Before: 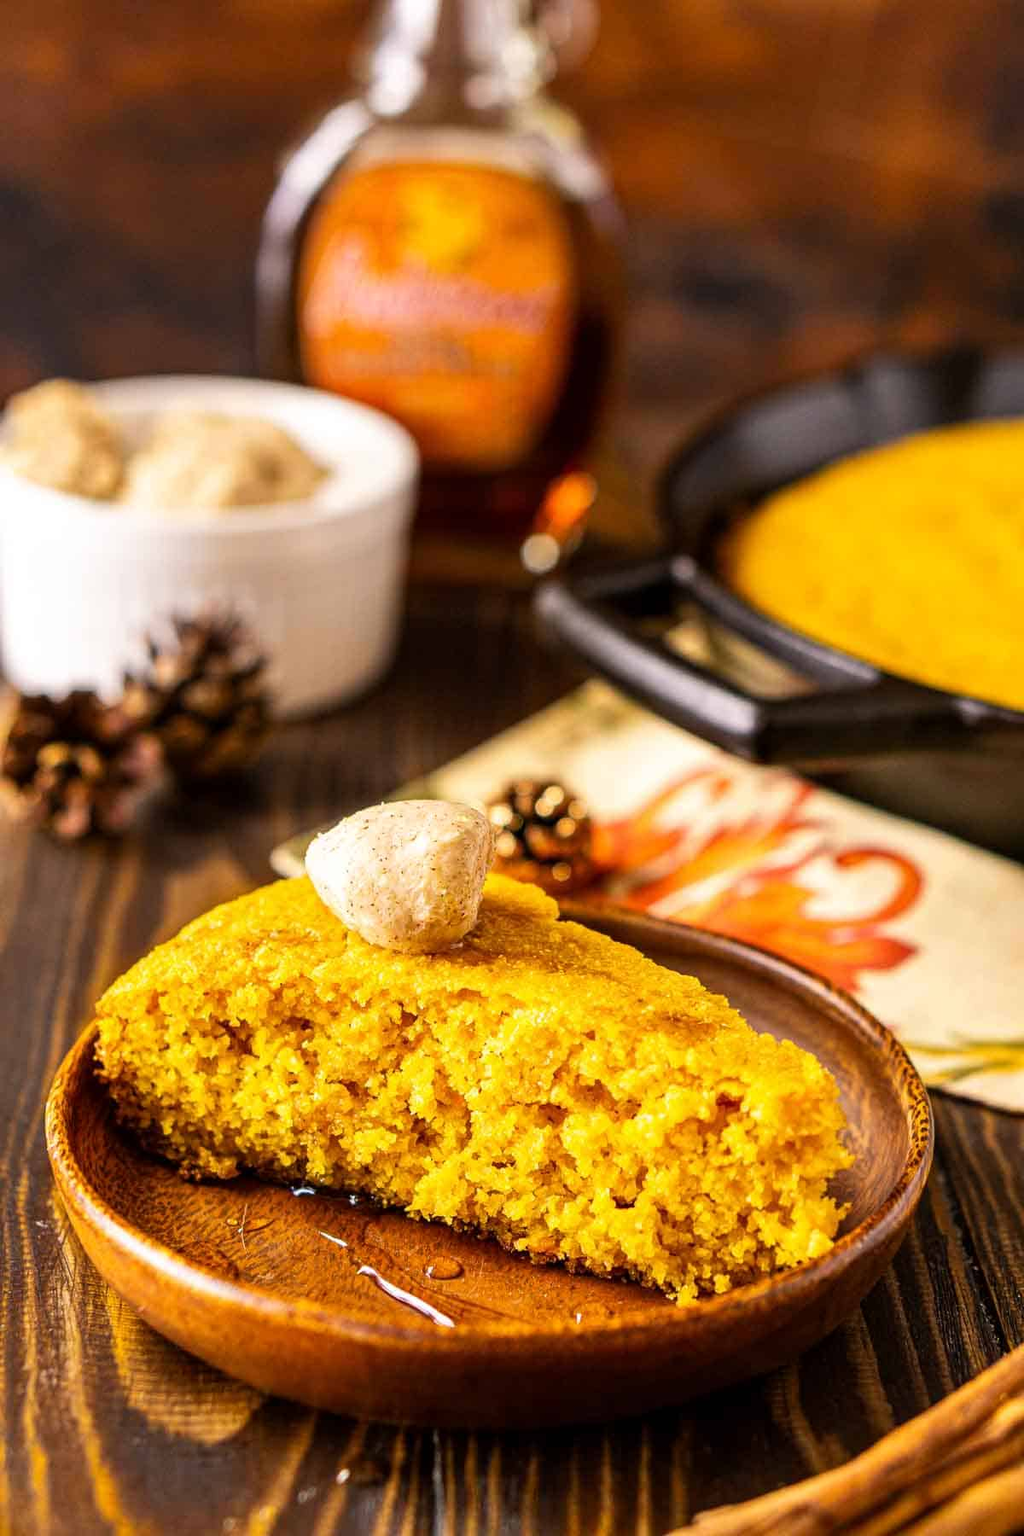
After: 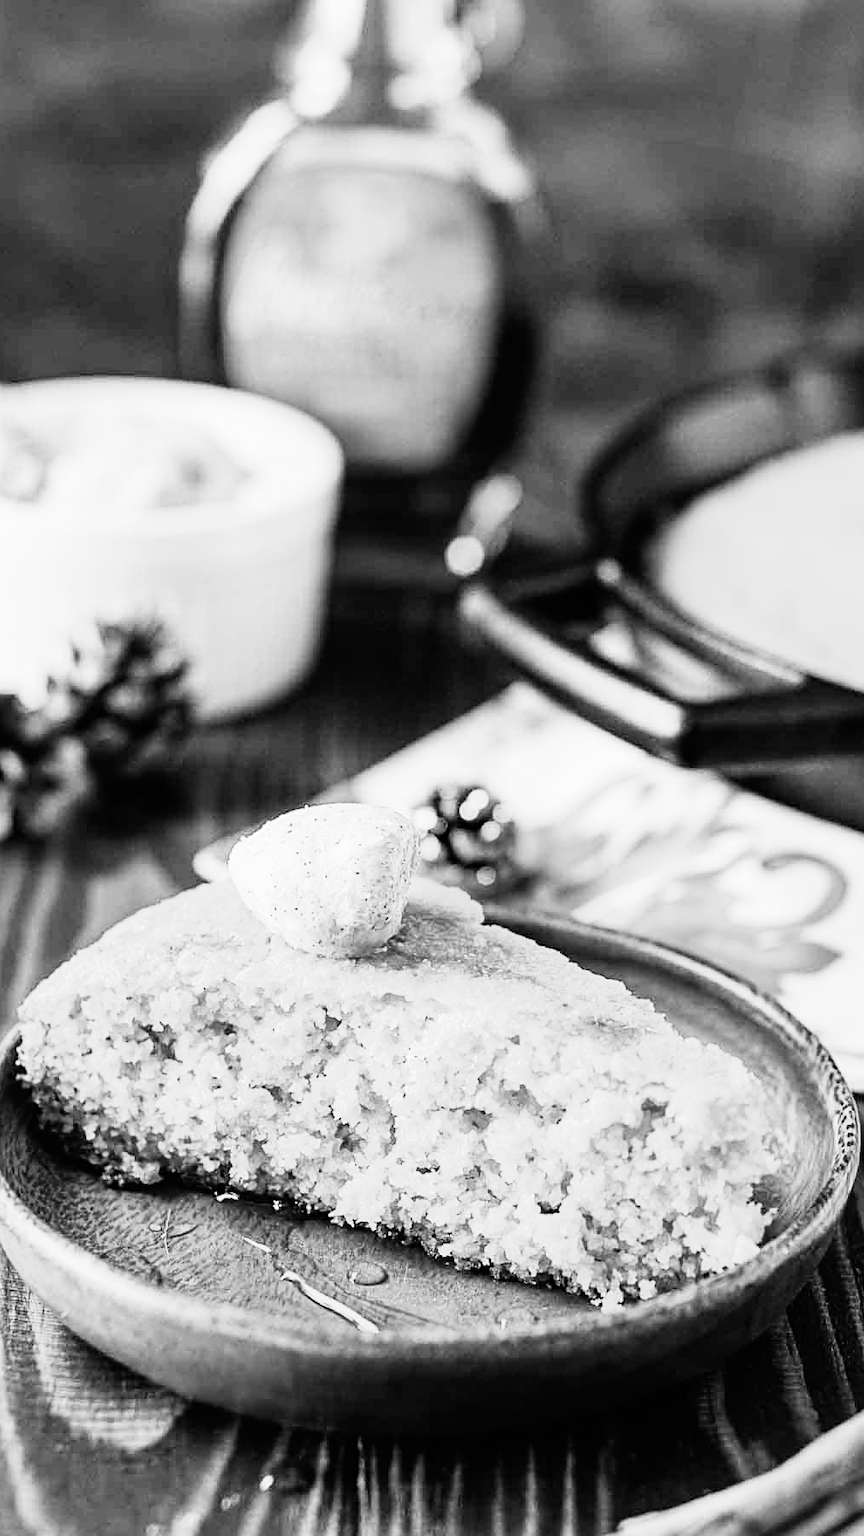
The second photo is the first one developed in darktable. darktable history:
sharpen: on, module defaults
base curve: curves: ch0 [(0, 0) (0, 0.001) (0.001, 0.001) (0.004, 0.002) (0.007, 0.004) (0.015, 0.013) (0.033, 0.045) (0.052, 0.096) (0.075, 0.17) (0.099, 0.241) (0.163, 0.42) (0.219, 0.55) (0.259, 0.616) (0.327, 0.722) (0.365, 0.765) (0.522, 0.873) (0.547, 0.881) (0.689, 0.919) (0.826, 0.952) (1, 1)], preserve colors none
crop: left 7.598%, right 7.873%
monochrome: a -6.99, b 35.61, size 1.4
